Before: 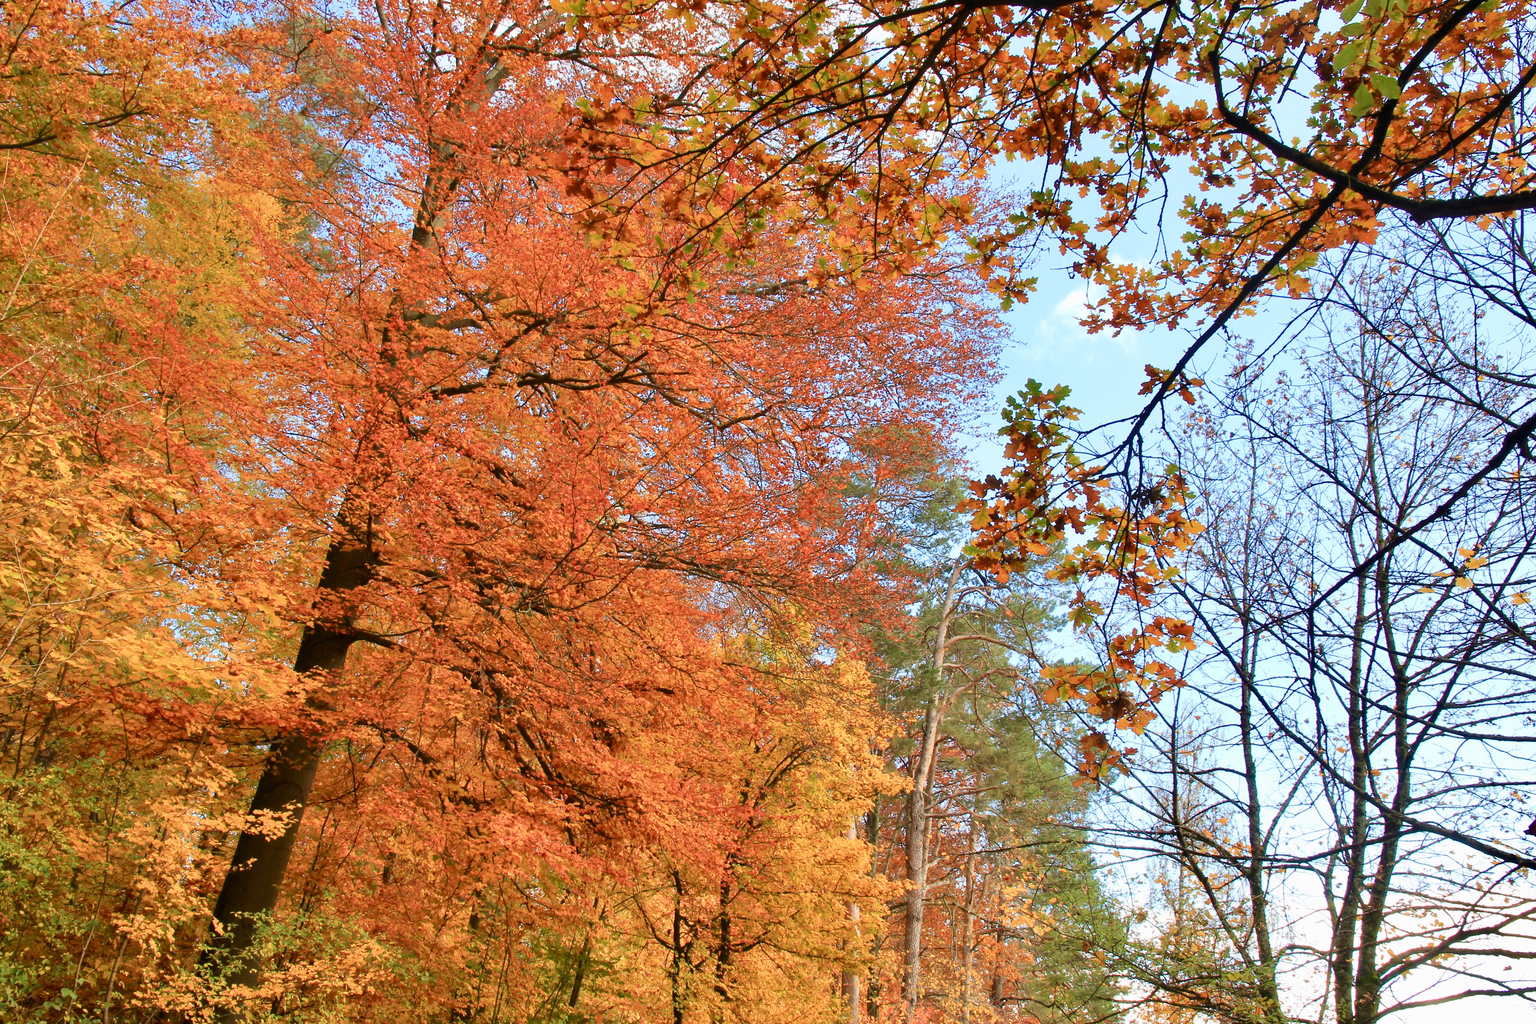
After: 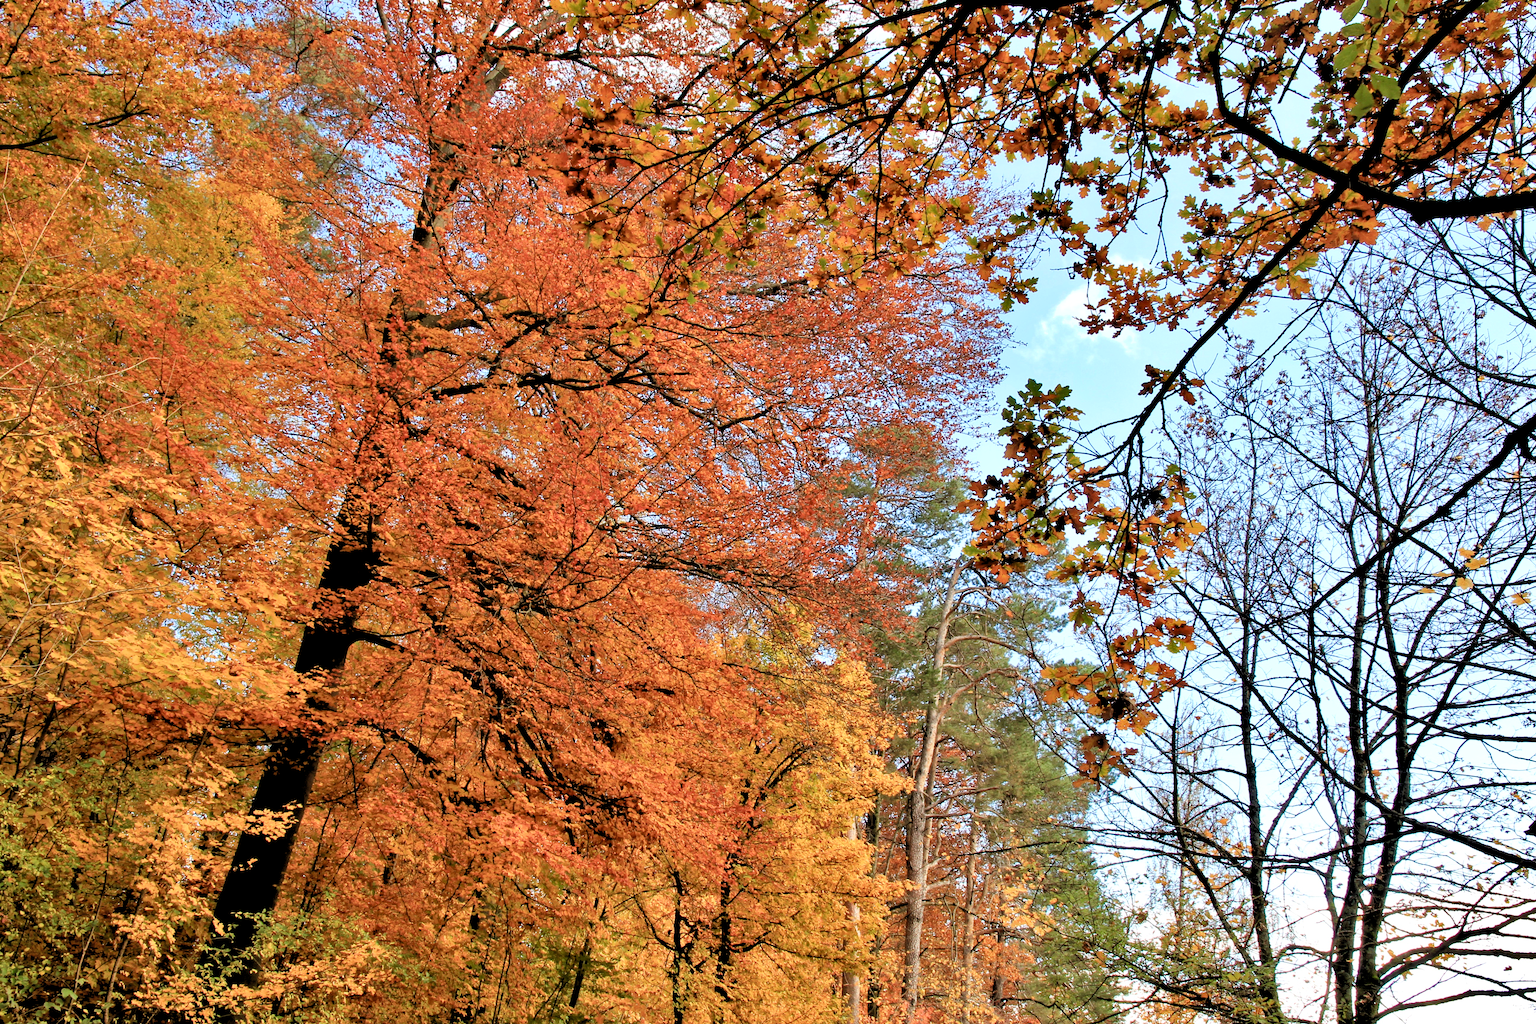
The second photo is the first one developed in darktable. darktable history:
rgb levels: levels [[0.034, 0.472, 0.904], [0, 0.5, 1], [0, 0.5, 1]]
shadows and highlights: shadows 40, highlights -54, highlights color adjustment 46%, low approximation 0.01, soften with gaussian
